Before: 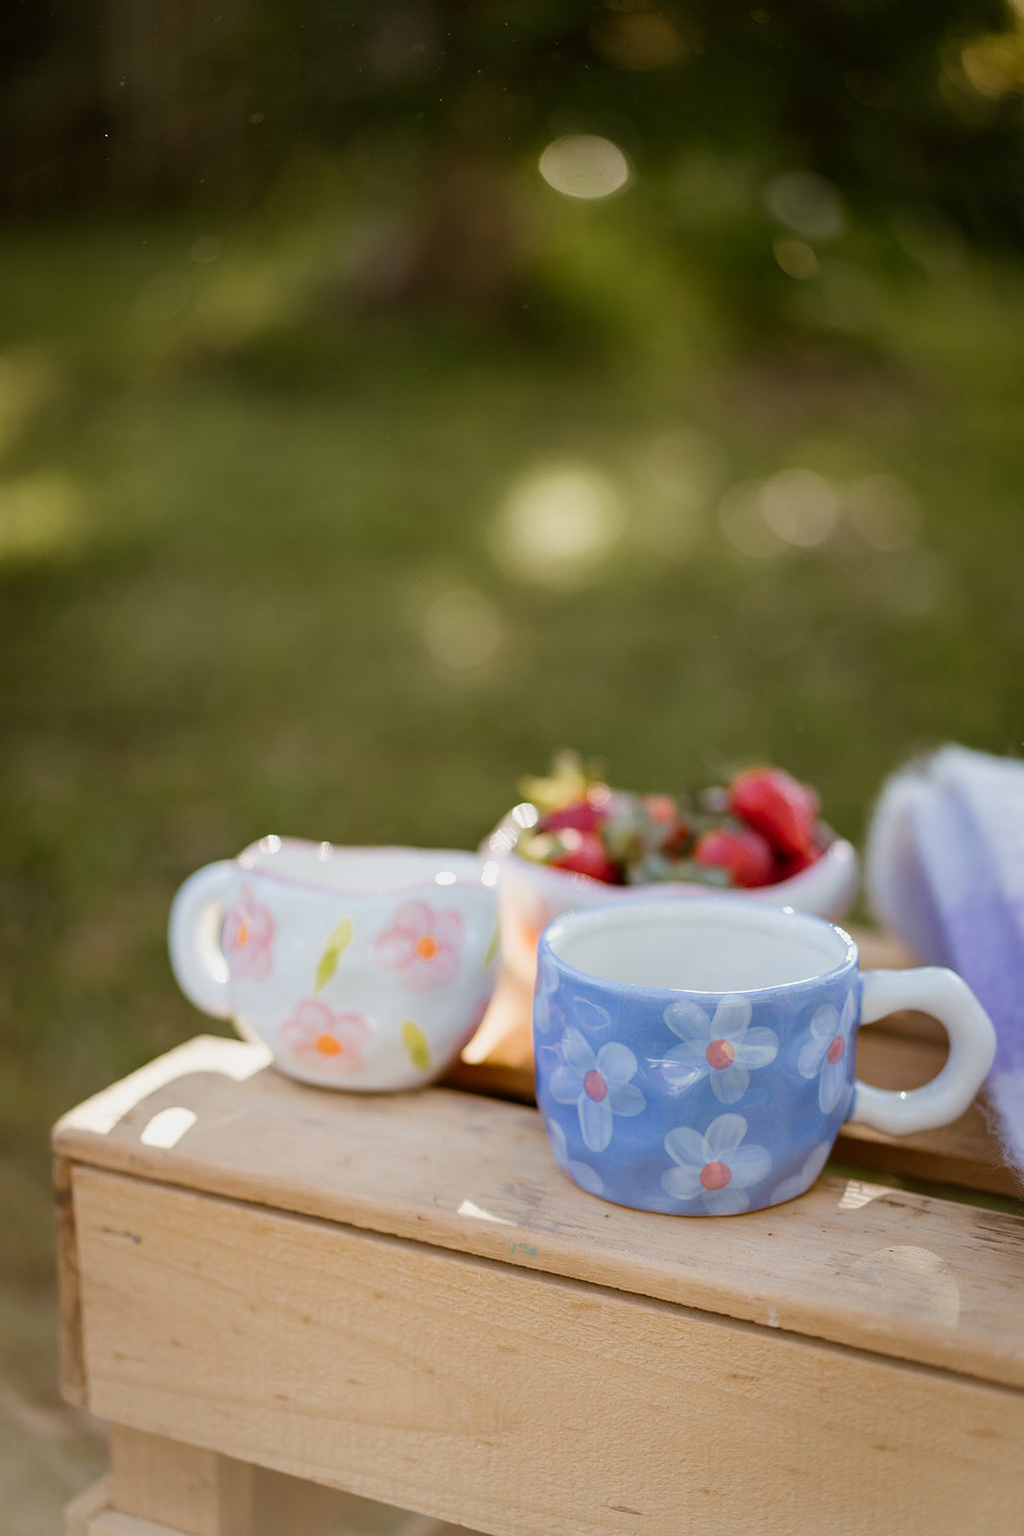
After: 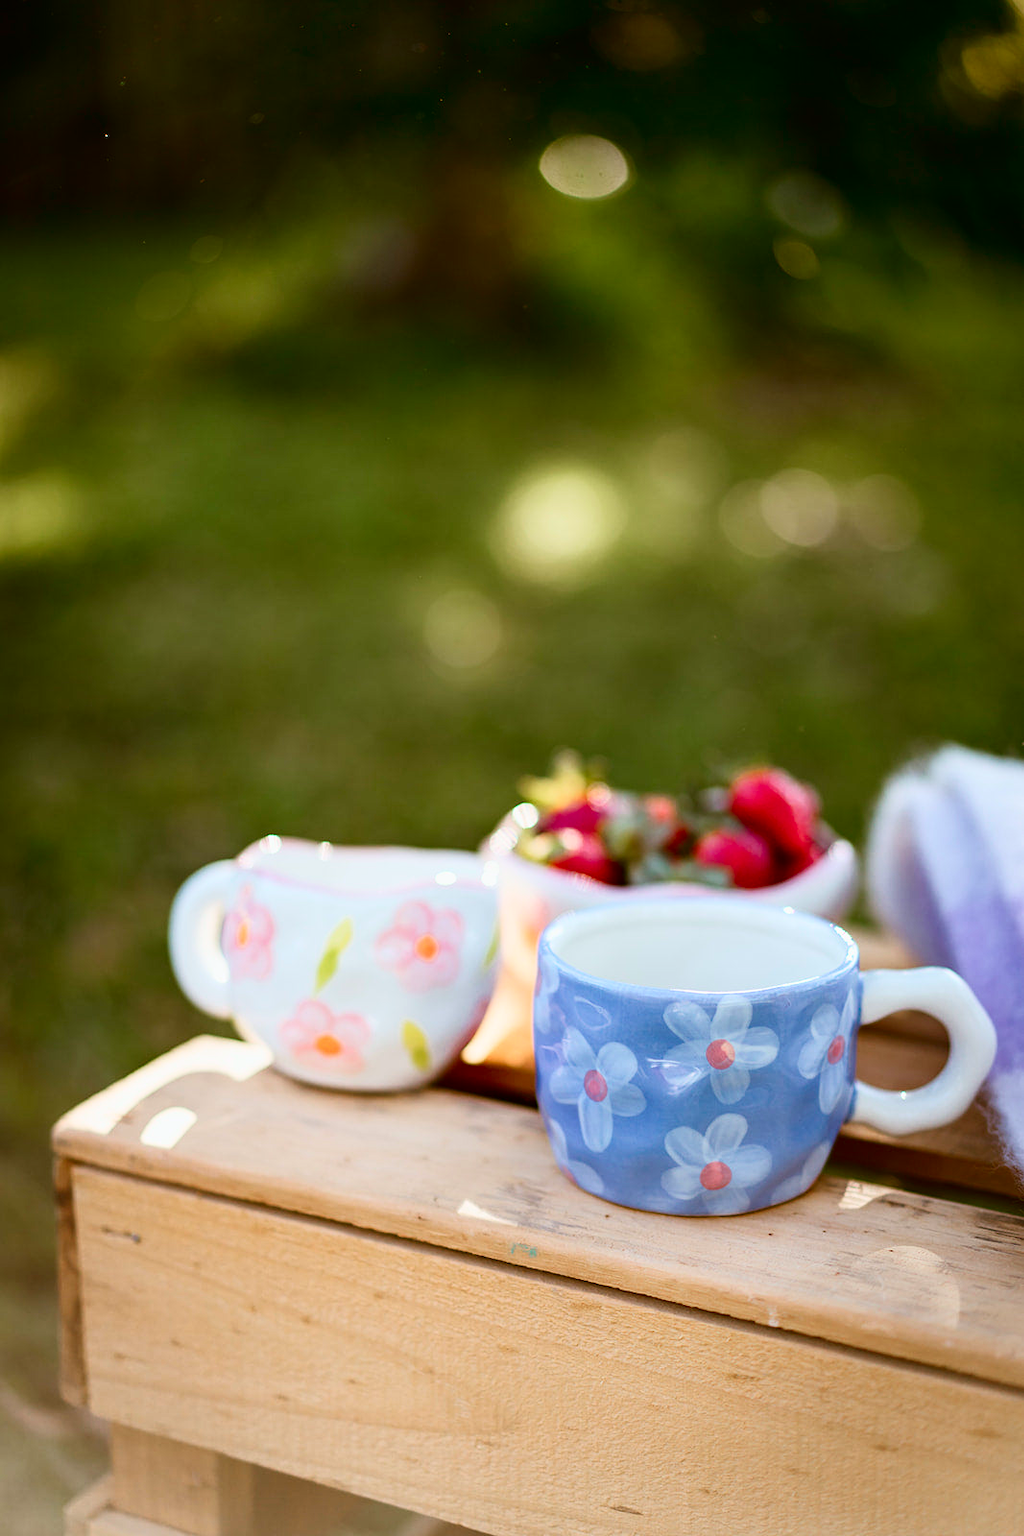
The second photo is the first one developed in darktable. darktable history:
tone curve: curves: ch0 [(0, 0) (0.139, 0.067) (0.319, 0.269) (0.498, 0.505) (0.725, 0.824) (0.864, 0.945) (0.985, 1)]; ch1 [(0, 0) (0.291, 0.197) (0.456, 0.426) (0.495, 0.488) (0.557, 0.578) (0.599, 0.644) (0.702, 0.786) (1, 1)]; ch2 [(0, 0) (0.125, 0.089) (0.353, 0.329) (0.447, 0.43) (0.557, 0.566) (0.63, 0.667) (1, 1)], color space Lab, independent channels, preserve colors none
